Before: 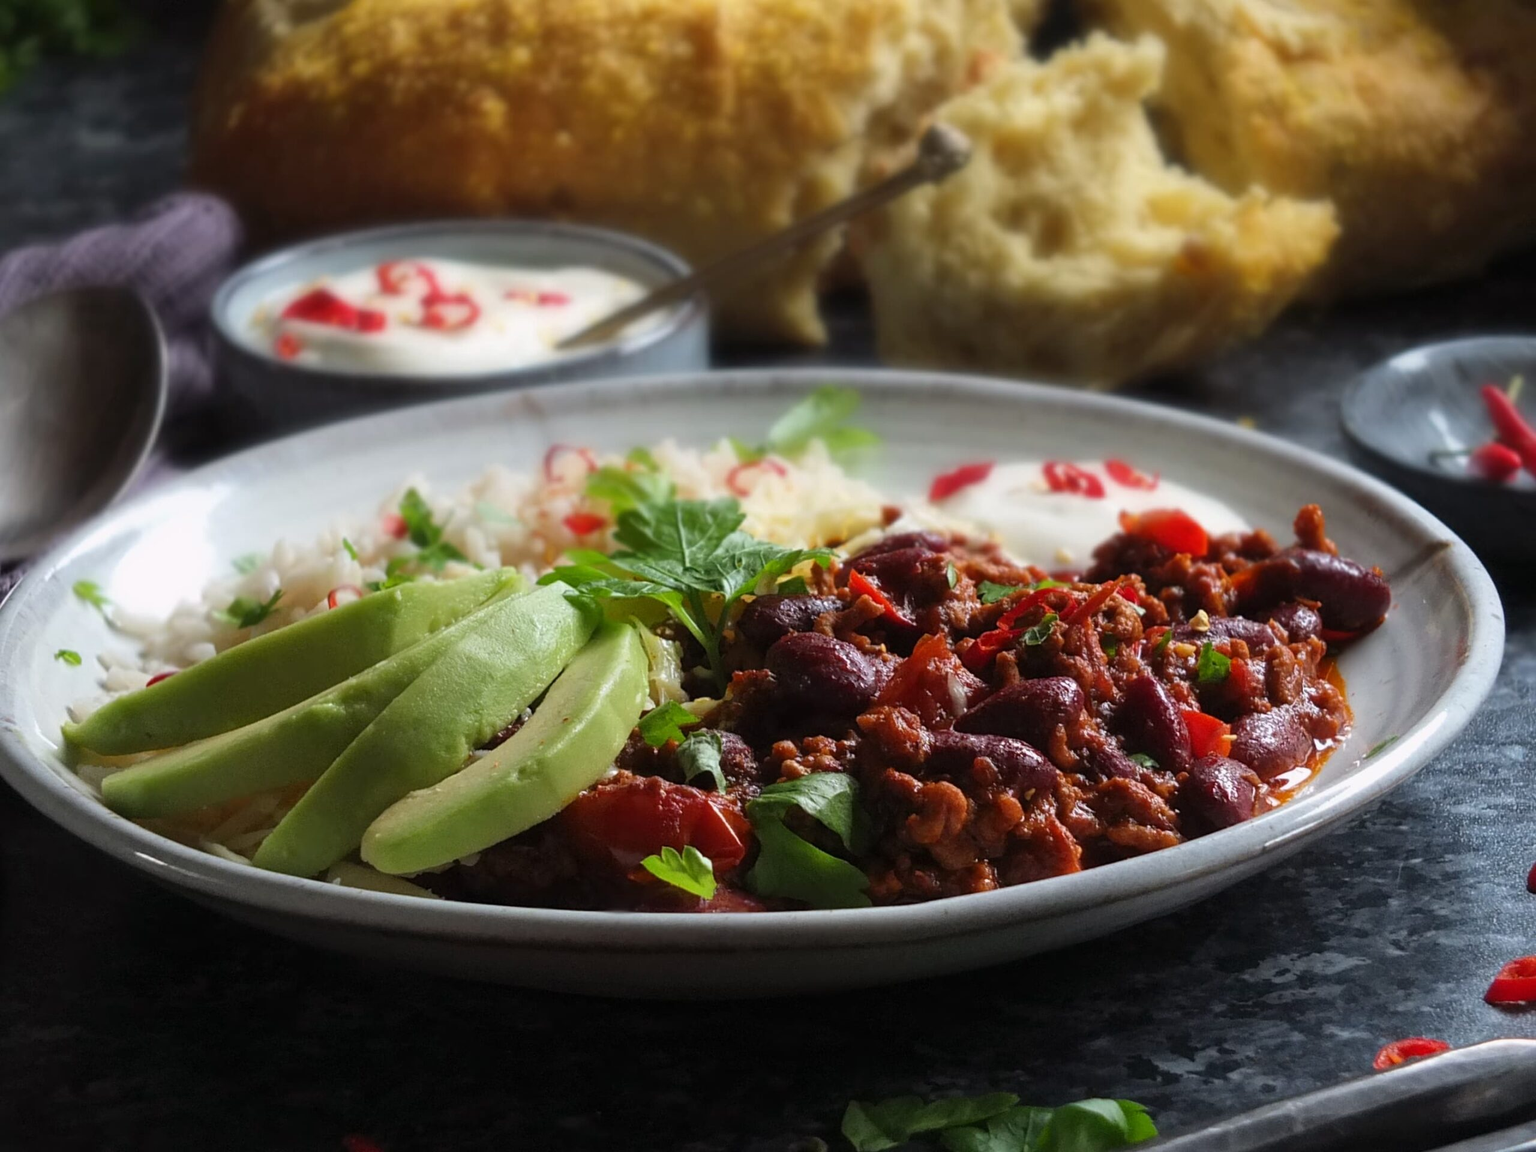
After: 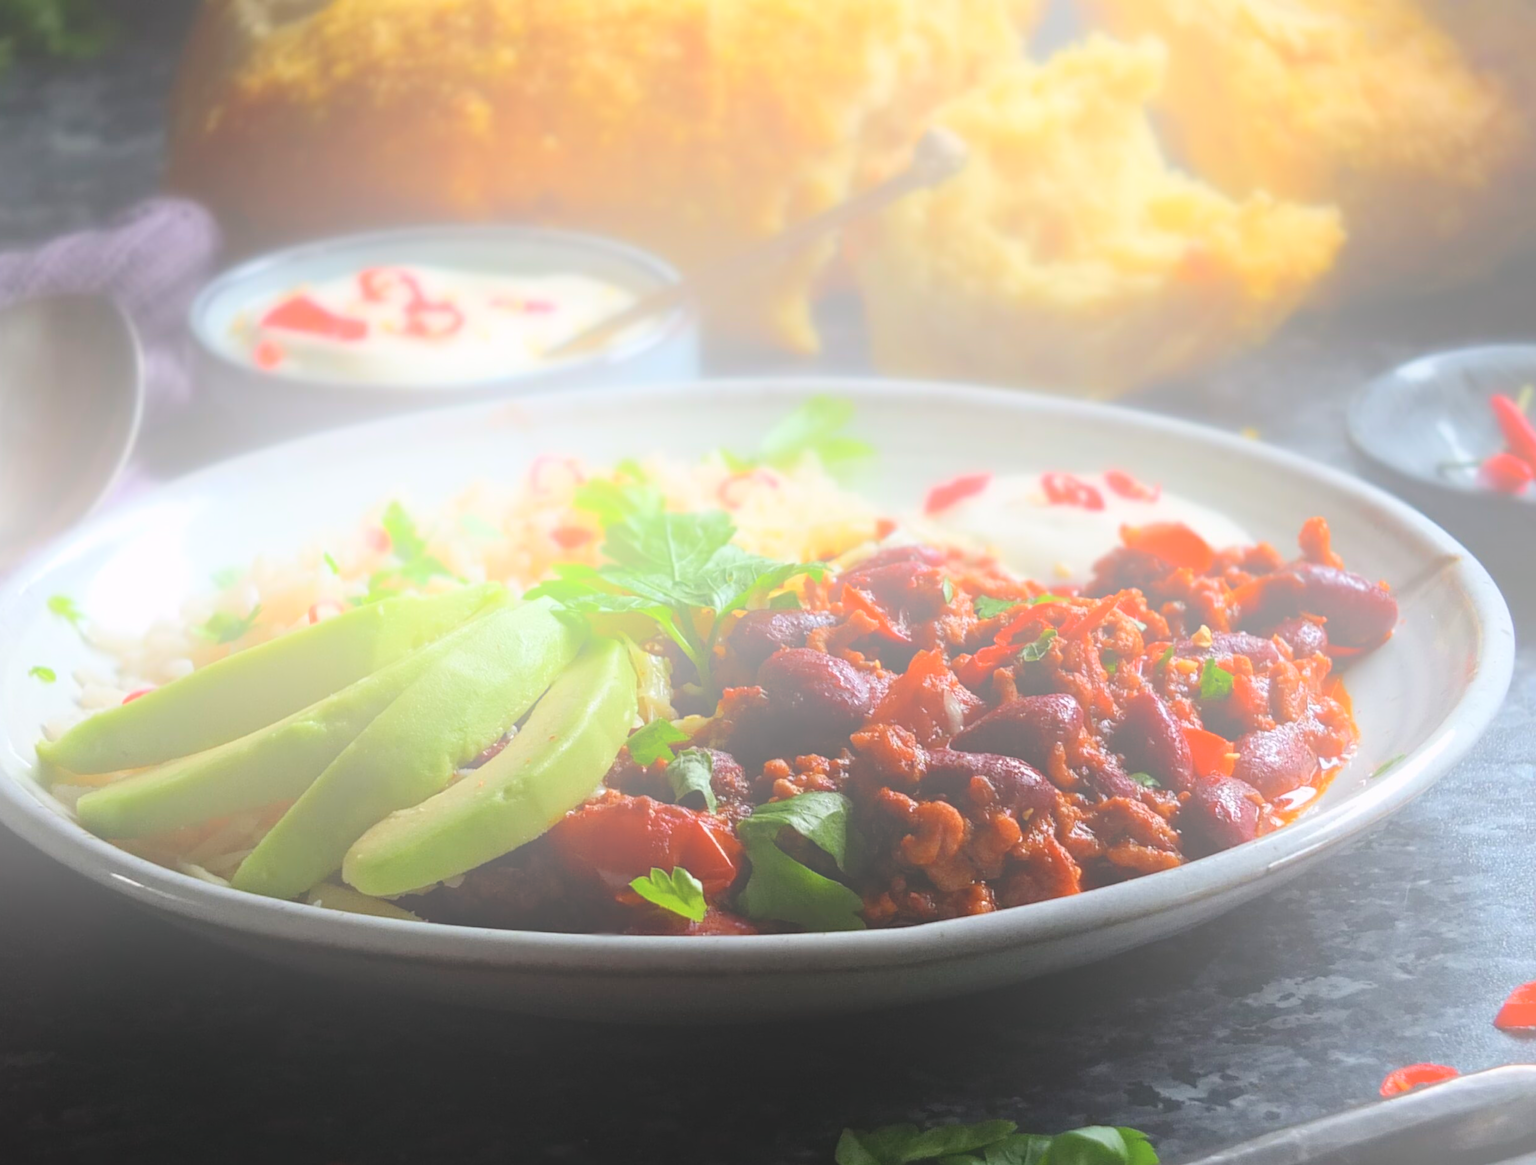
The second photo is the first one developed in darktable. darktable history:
crop and rotate: left 1.774%, right 0.633%, bottom 1.28%
bloom: size 70%, threshold 25%, strength 70%
